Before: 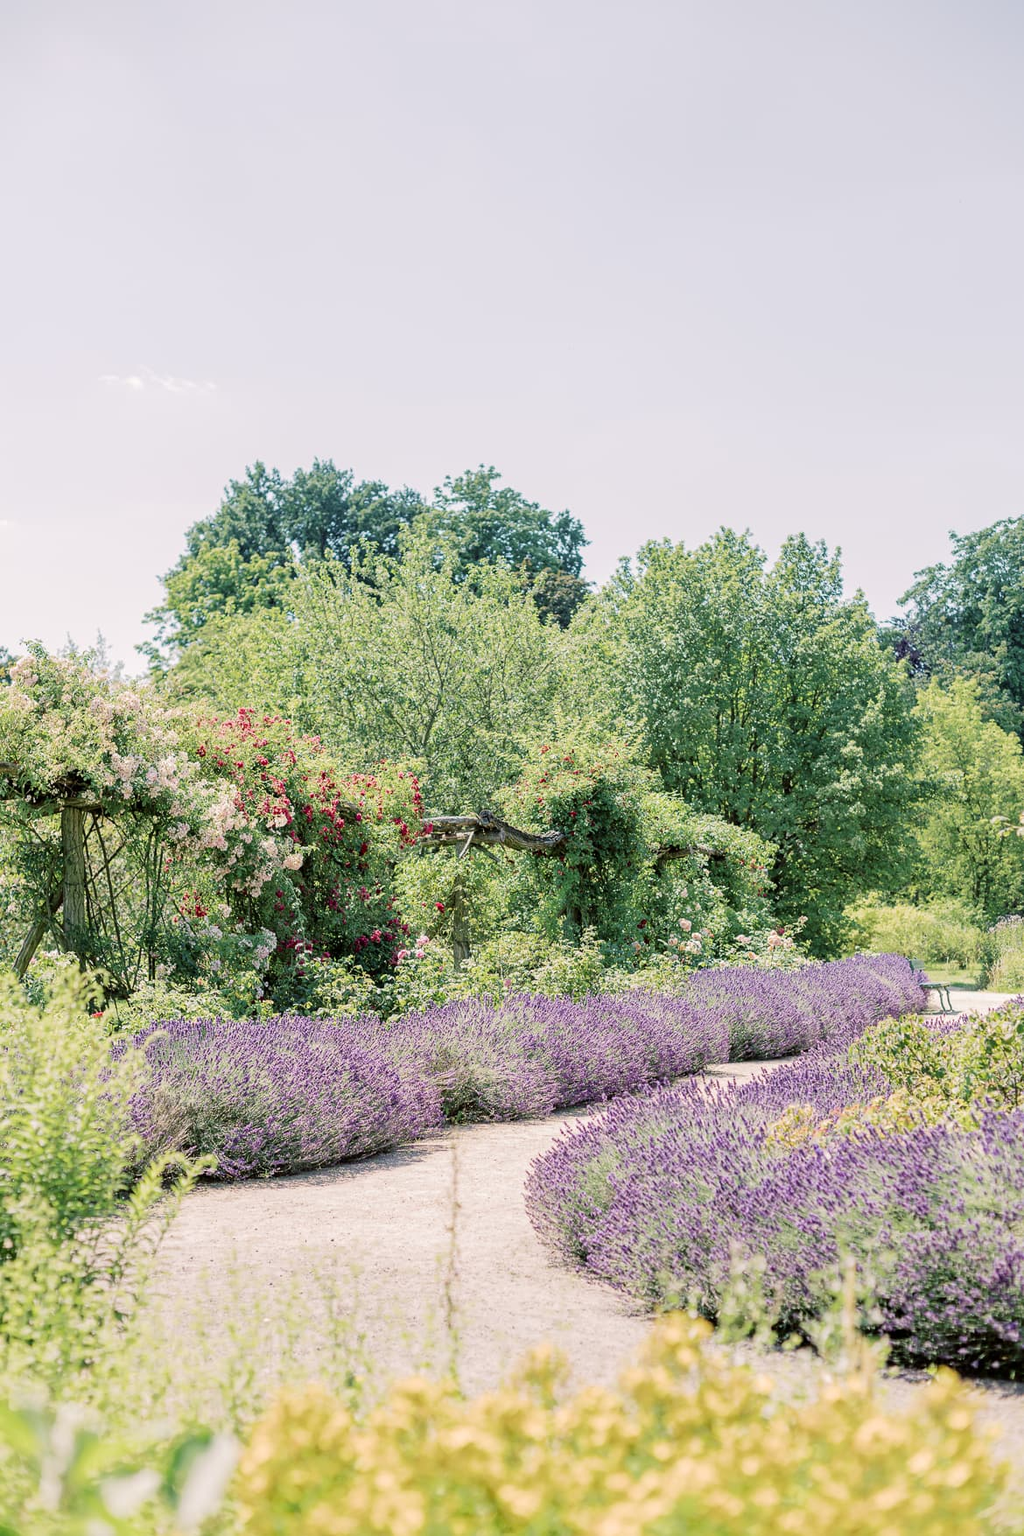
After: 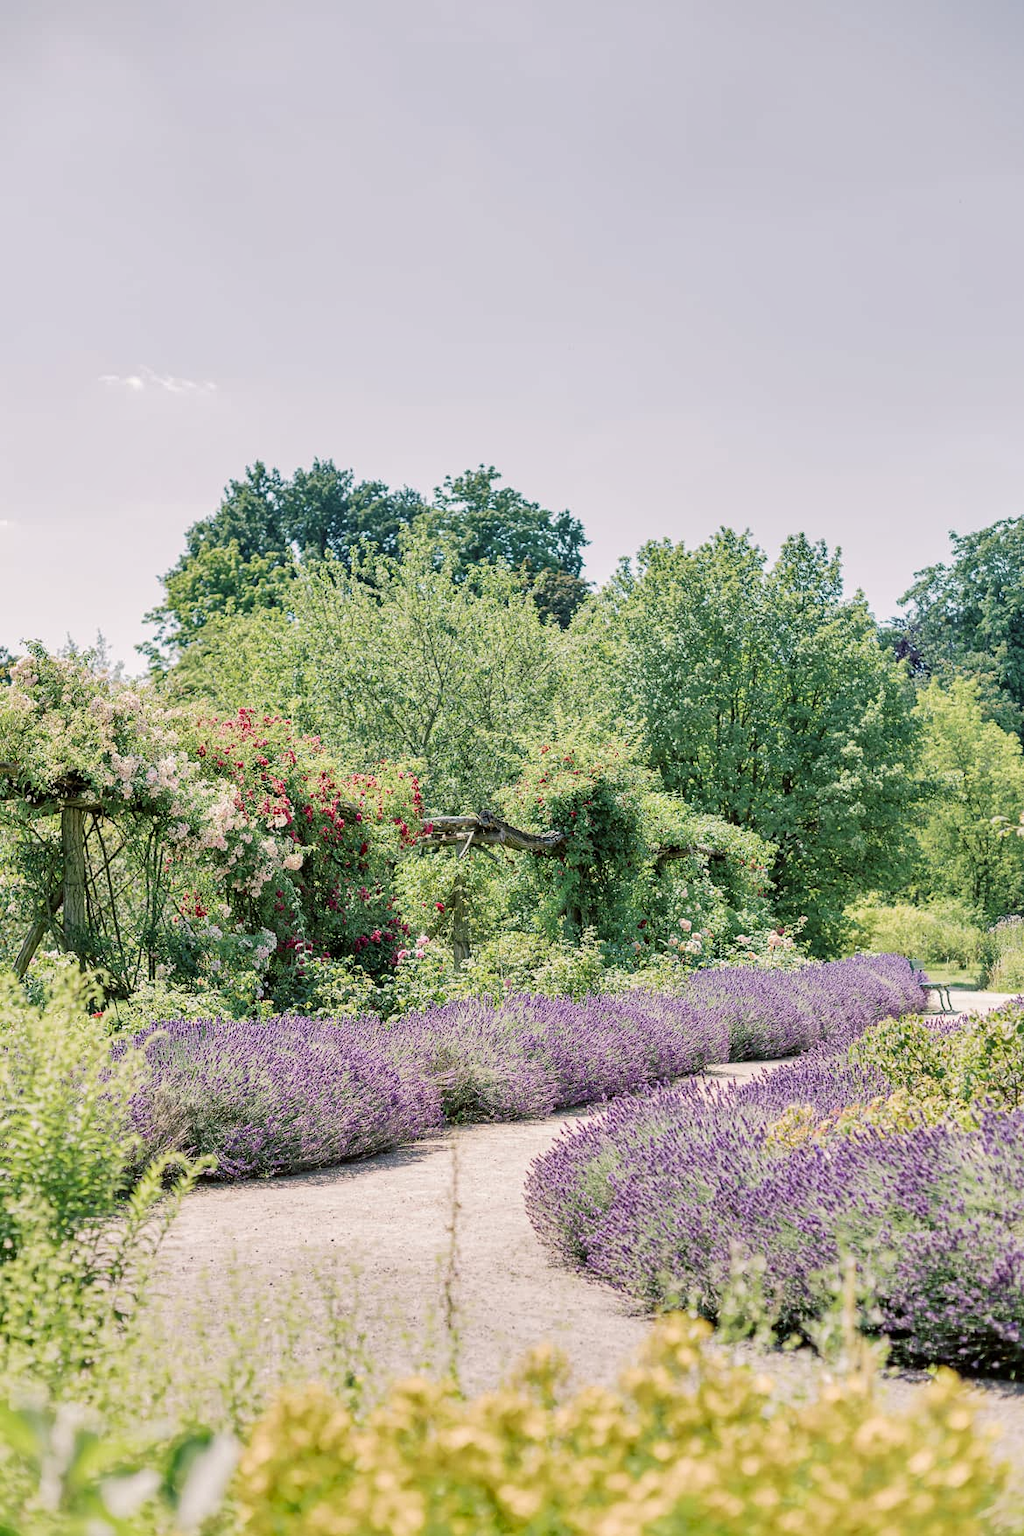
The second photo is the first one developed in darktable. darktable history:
shadows and highlights: shadows 53.05, highlights color adjustment 42.09%, soften with gaussian
